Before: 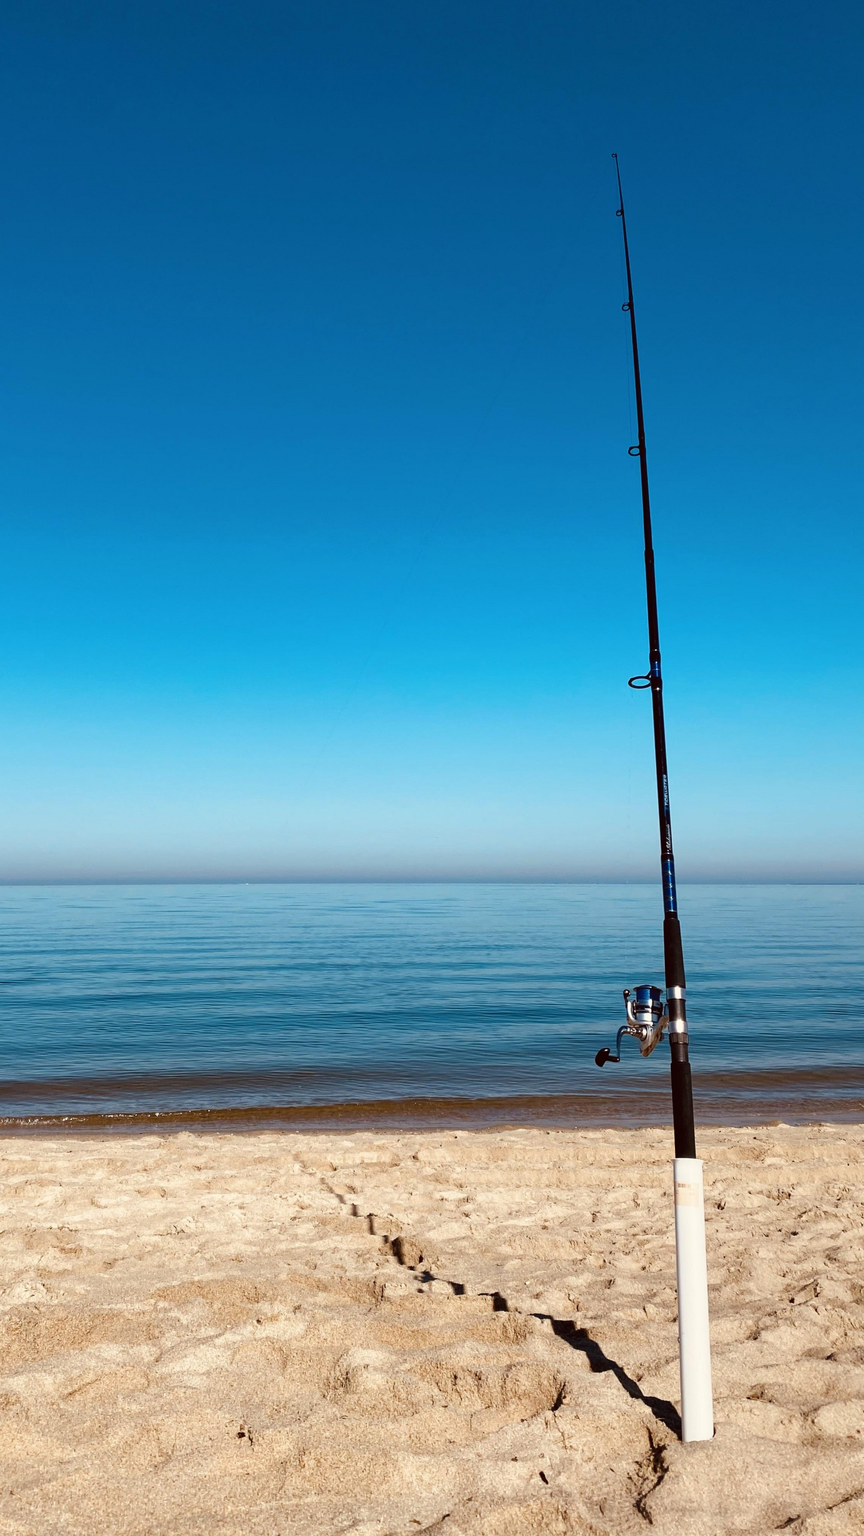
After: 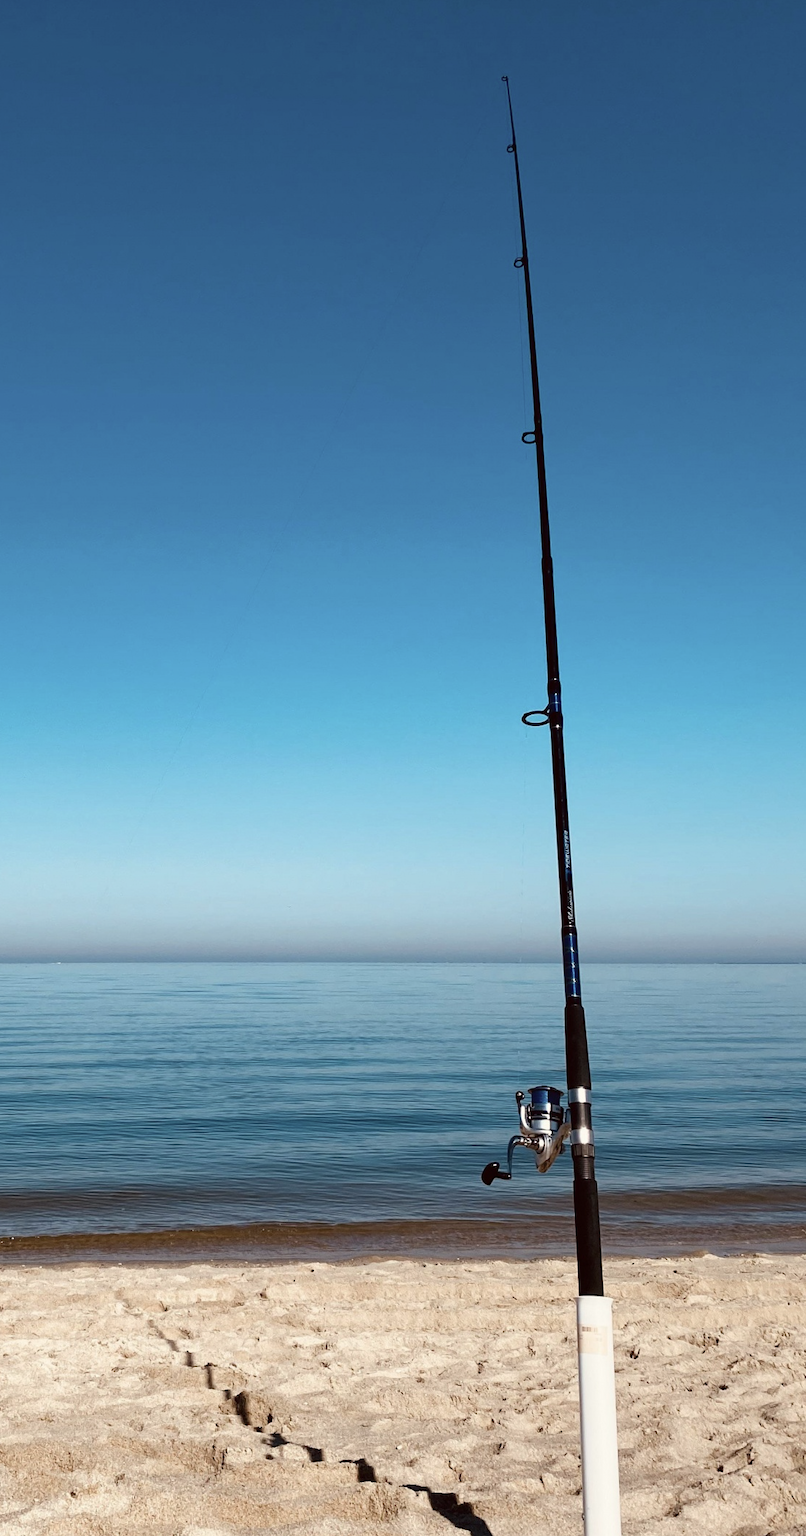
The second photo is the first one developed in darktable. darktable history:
crop: left 23.041%, top 5.908%, bottom 11.707%
contrast brightness saturation: contrast 0.065, brightness -0.008, saturation -0.25
